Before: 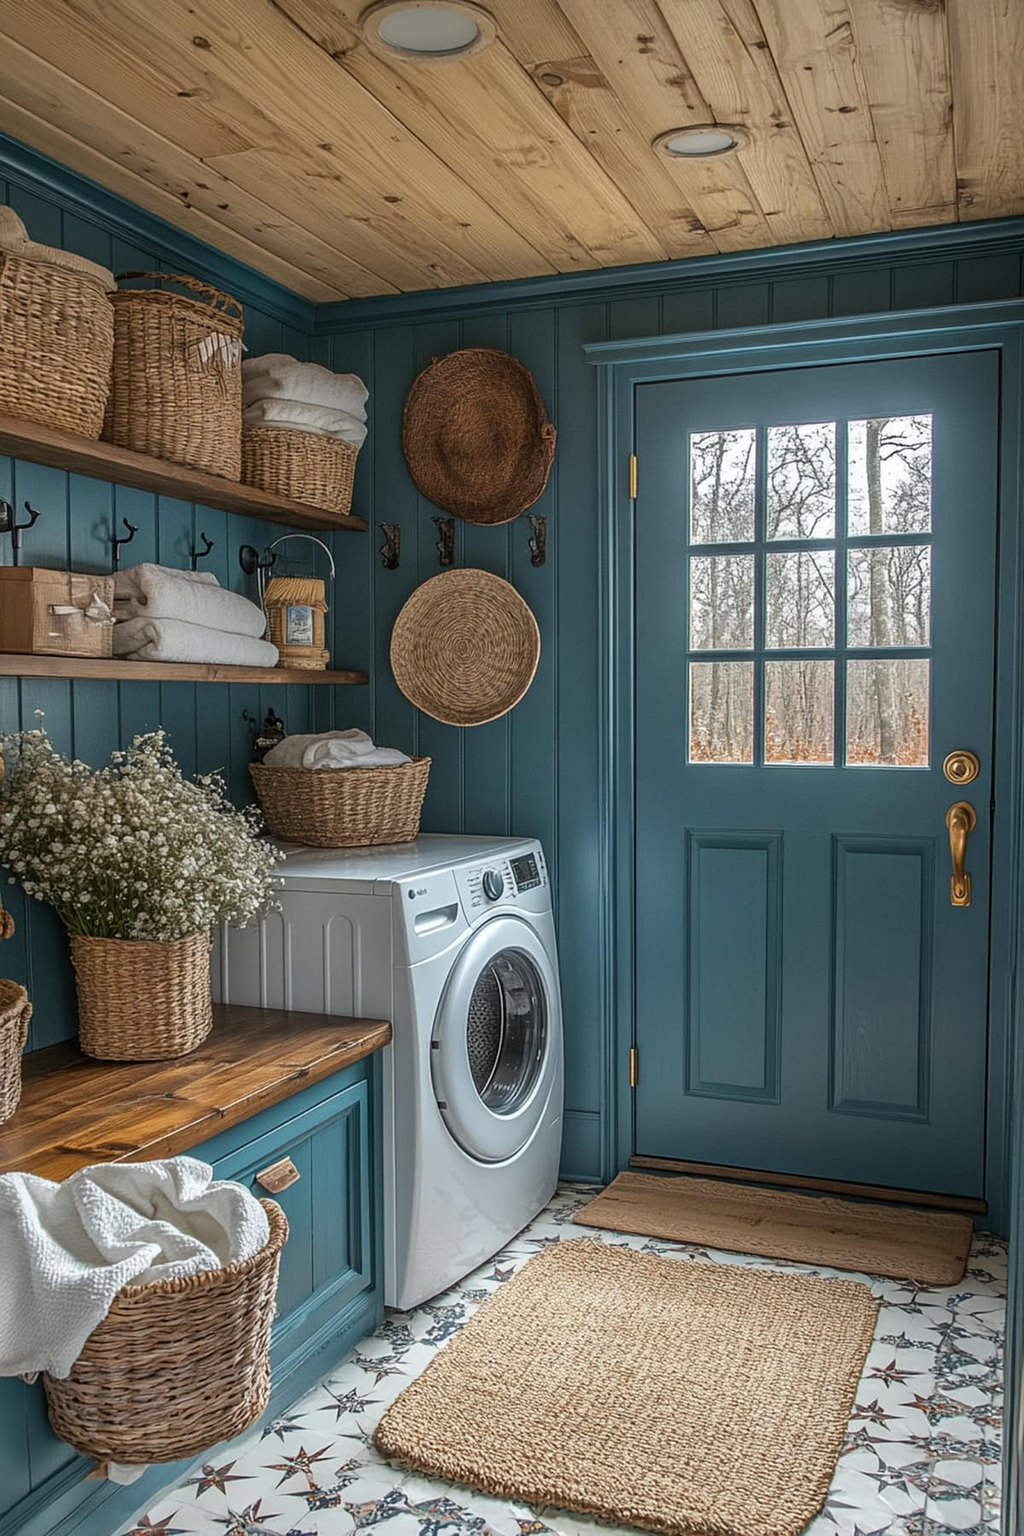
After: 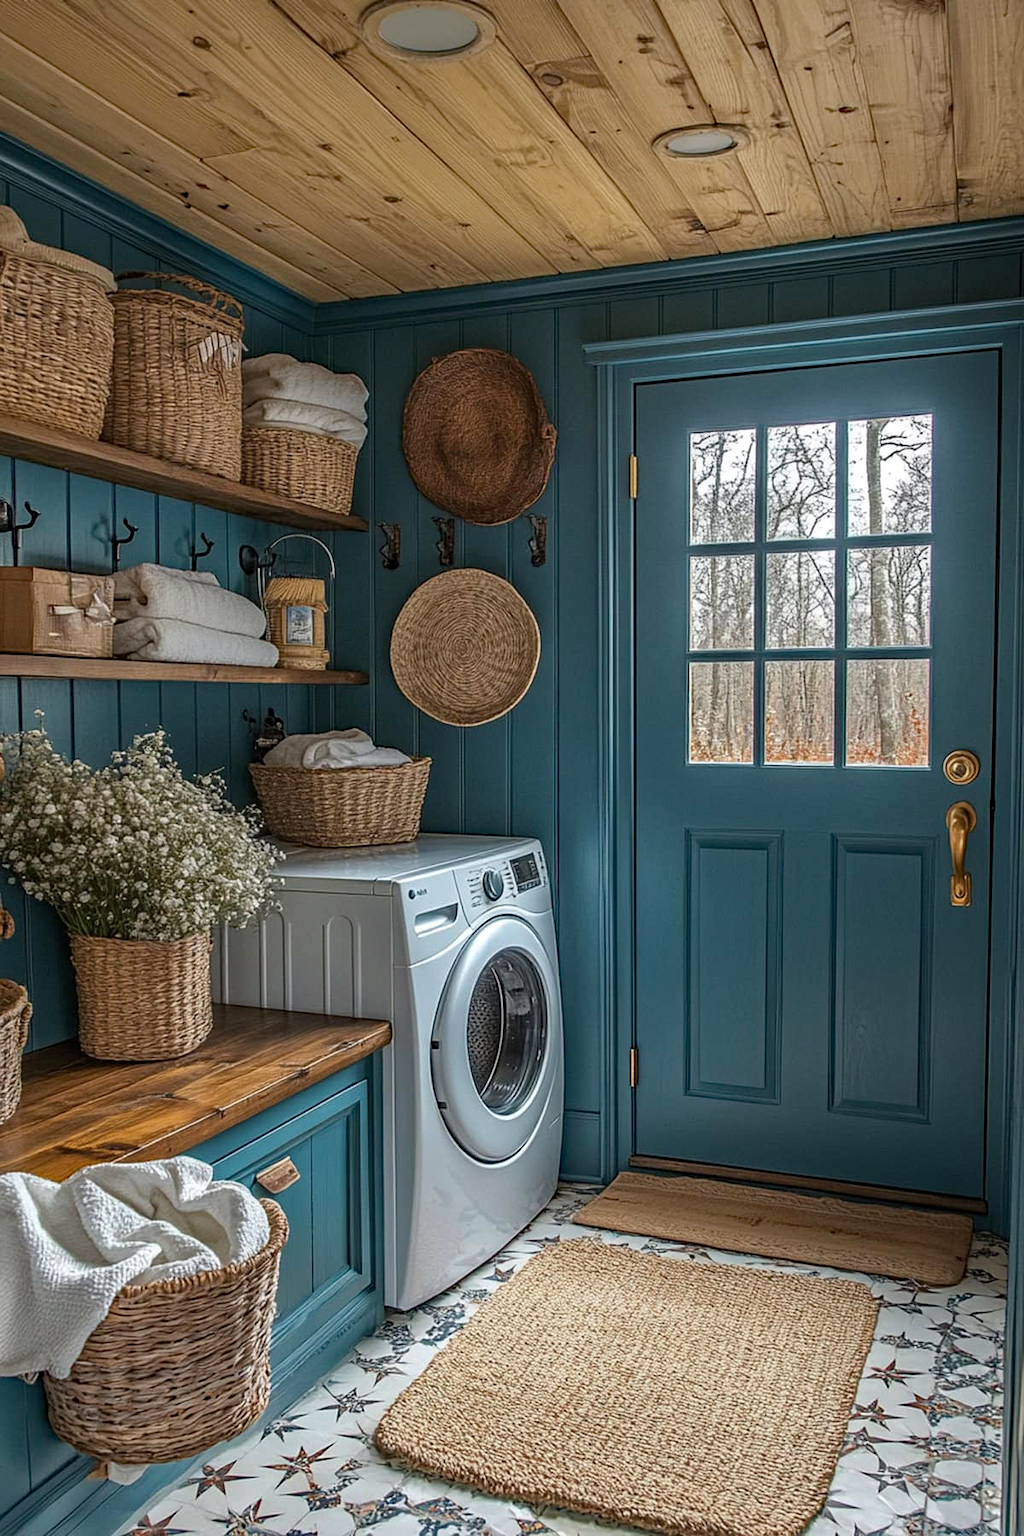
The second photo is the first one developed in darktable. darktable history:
haze removal: strength 0.301, distance 0.256, compatibility mode true, adaptive false
